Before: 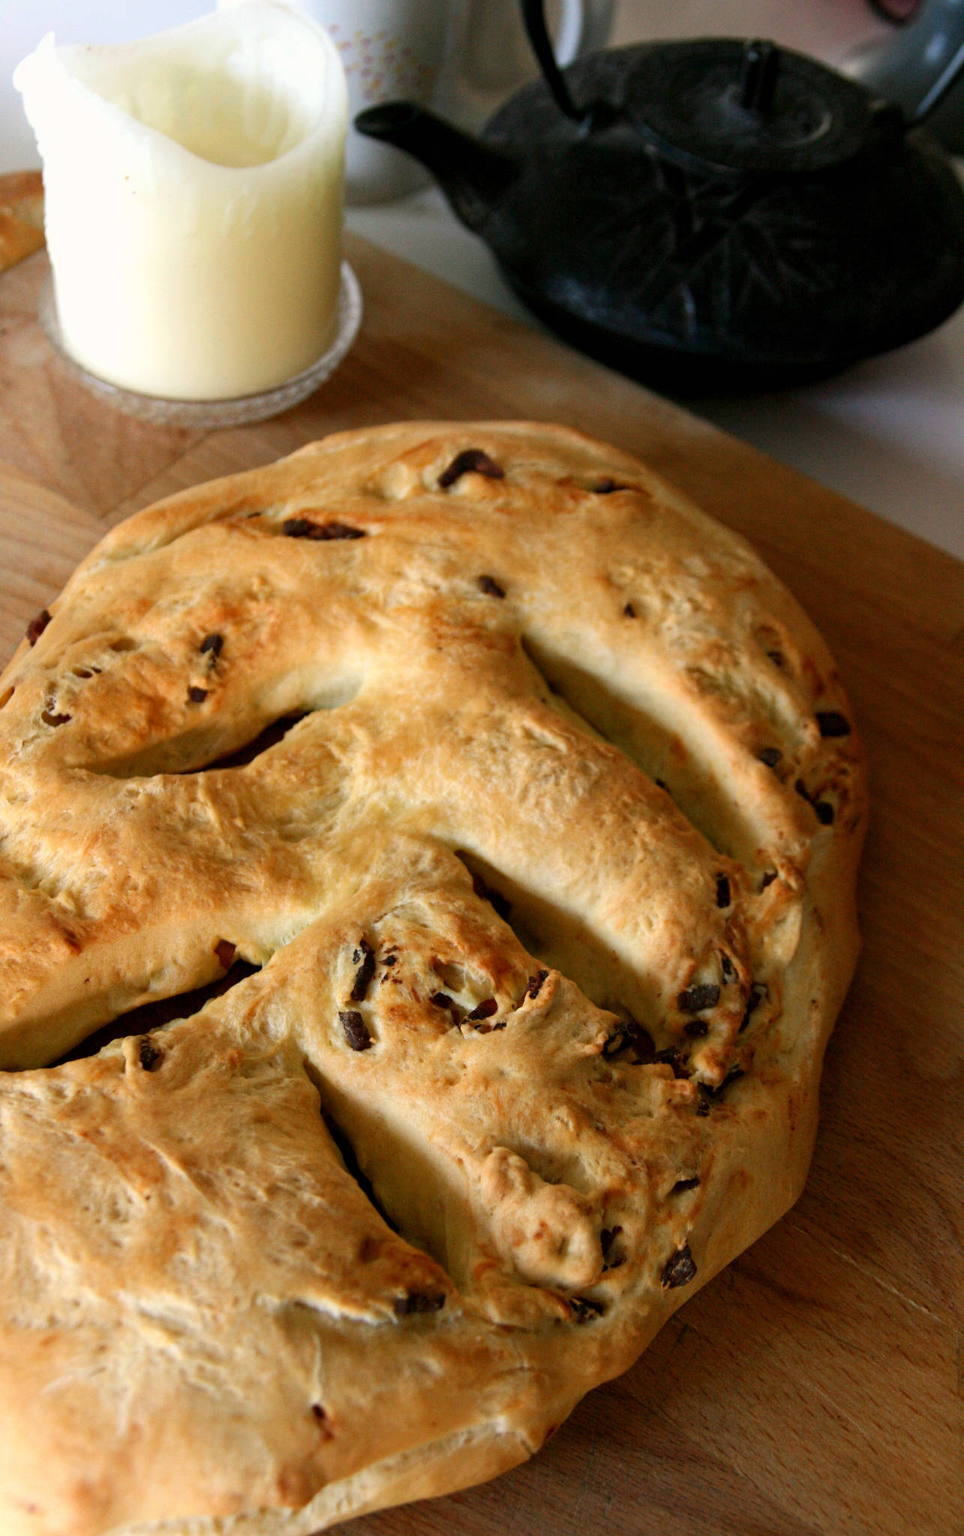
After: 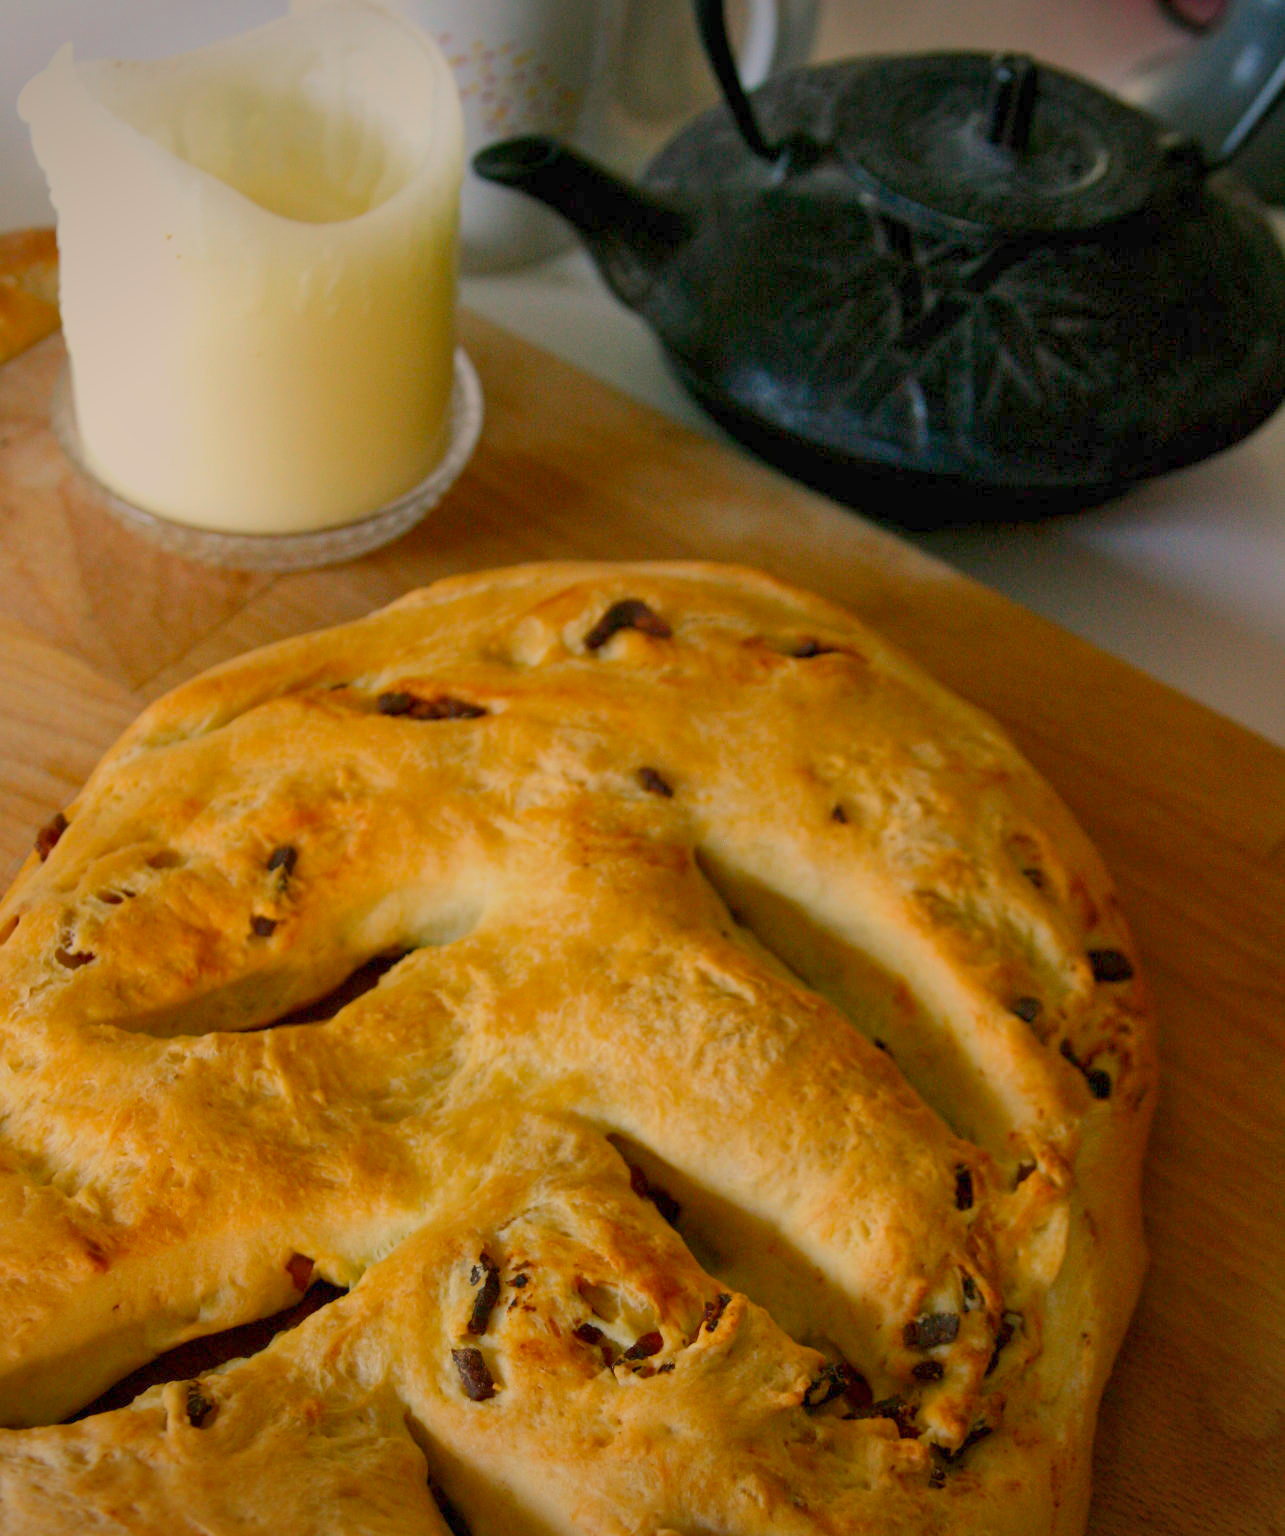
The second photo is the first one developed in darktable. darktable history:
color balance rgb: highlights gain › chroma 3.318%, highlights gain › hue 56.77°, perceptual saturation grading › global saturation 25.105%, contrast -29.517%
vignetting: fall-off start 88.77%, fall-off radius 43.93%, brightness -0.299, saturation -0.044, width/height ratio 1.157
local contrast: mode bilateral grid, contrast 16, coarseness 37, detail 104%, midtone range 0.2
exposure: compensate highlight preservation false
color correction: highlights a* -2.56, highlights b* 2.52
shadows and highlights: shadows 37.28, highlights -27.66, soften with gaussian
crop: bottom 24.981%
